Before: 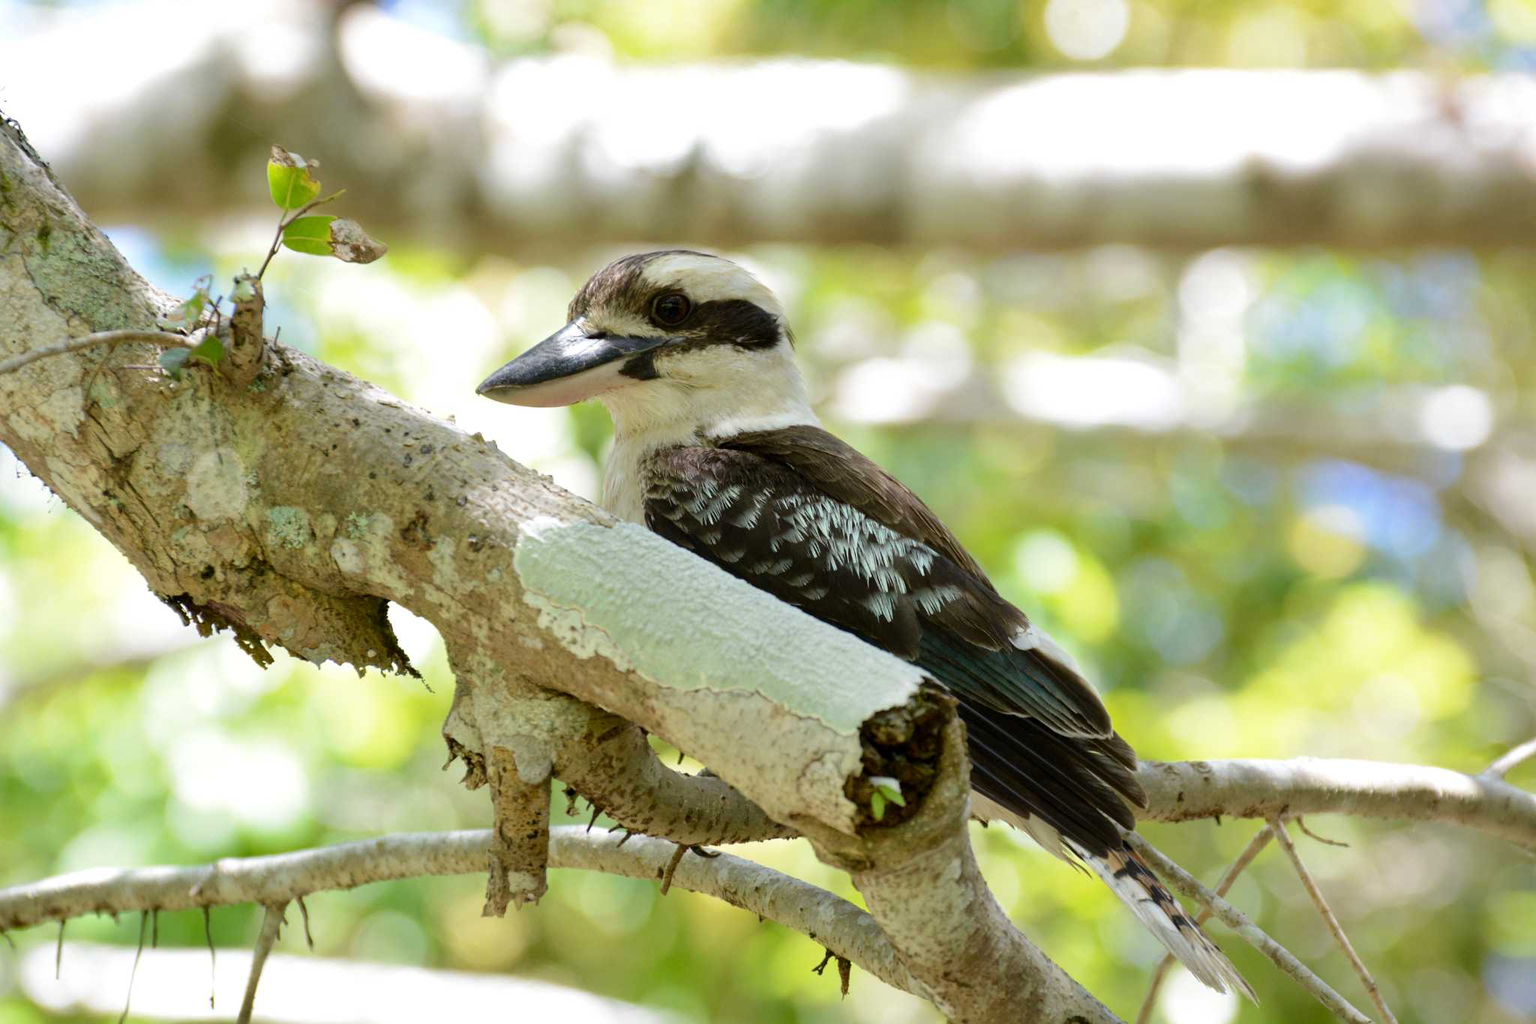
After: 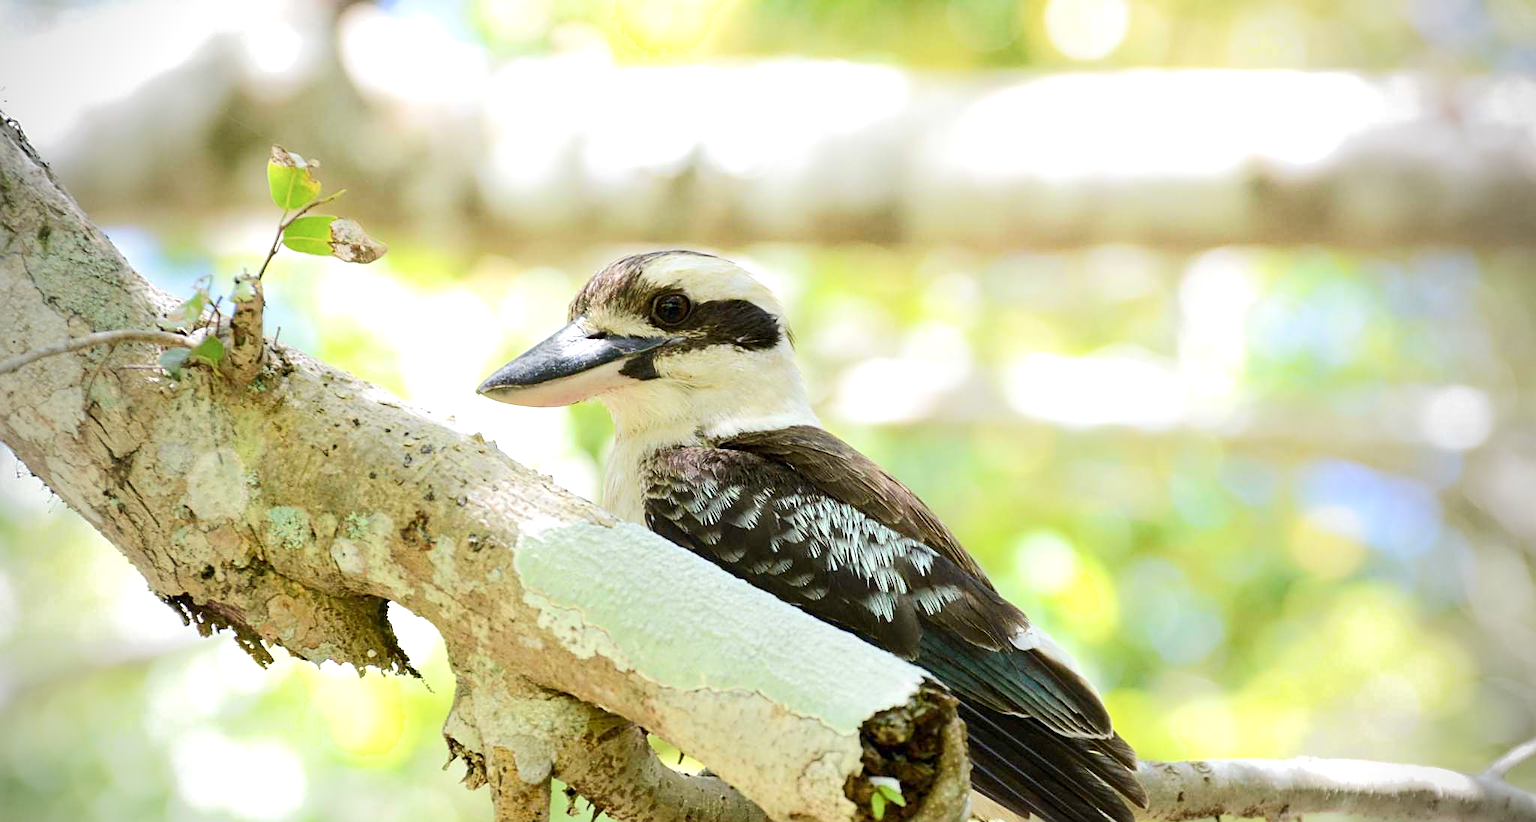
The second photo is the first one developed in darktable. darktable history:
sharpen: on, module defaults
crop: bottom 19.606%
vignetting: fall-off start 67.09%, width/height ratio 1.013
tone equalizer: -8 EV 1.03 EV, -7 EV 1.01 EV, -6 EV 1.02 EV, -5 EV 0.961 EV, -4 EV 1.03 EV, -3 EV 0.722 EV, -2 EV 0.525 EV, -1 EV 0.254 EV, edges refinement/feathering 500, mask exposure compensation -1.57 EV, preserve details no
shadows and highlights: shadows -1.41, highlights 41.12, shadows color adjustment 97.67%
